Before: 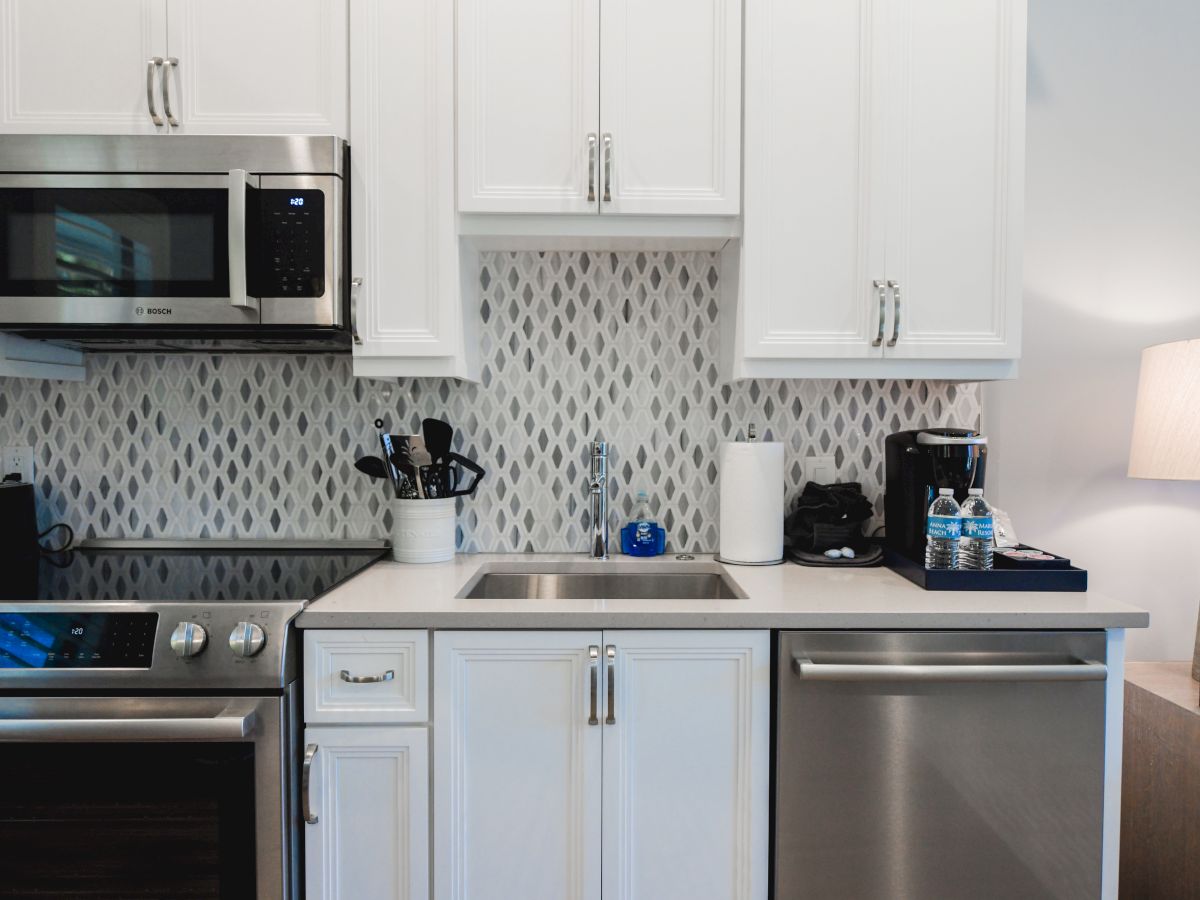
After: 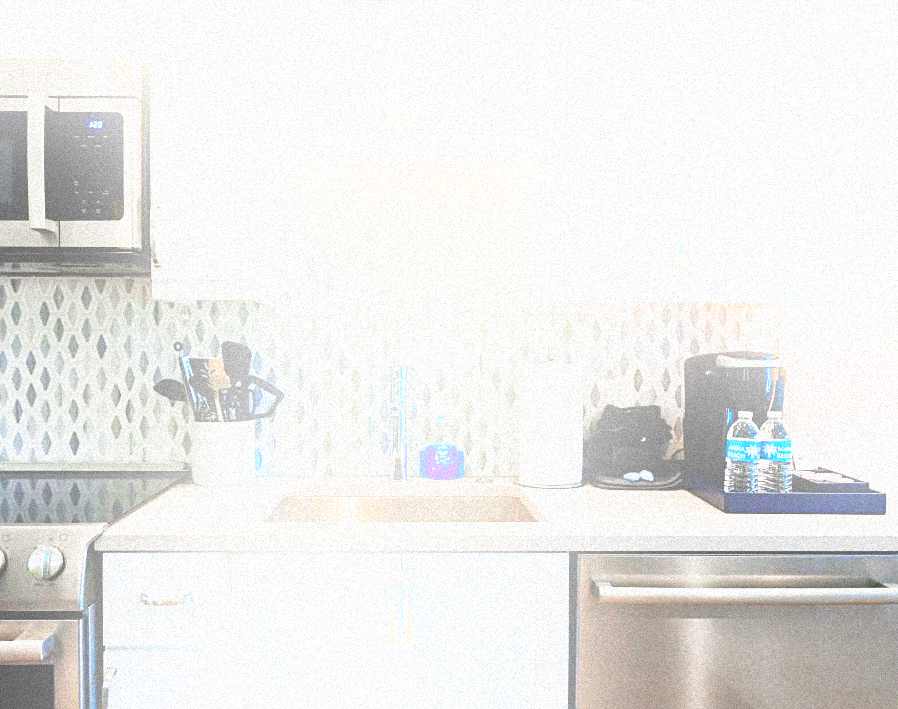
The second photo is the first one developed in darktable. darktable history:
grain: strength 35%, mid-tones bias 0%
base curve: curves: ch0 [(0, 0) (0.007, 0.004) (0.027, 0.03) (0.046, 0.07) (0.207, 0.54) (0.442, 0.872) (0.673, 0.972) (1, 1)], preserve colors none
sharpen: on, module defaults
crop: left 16.768%, top 8.653%, right 8.362%, bottom 12.485%
bloom: on, module defaults
